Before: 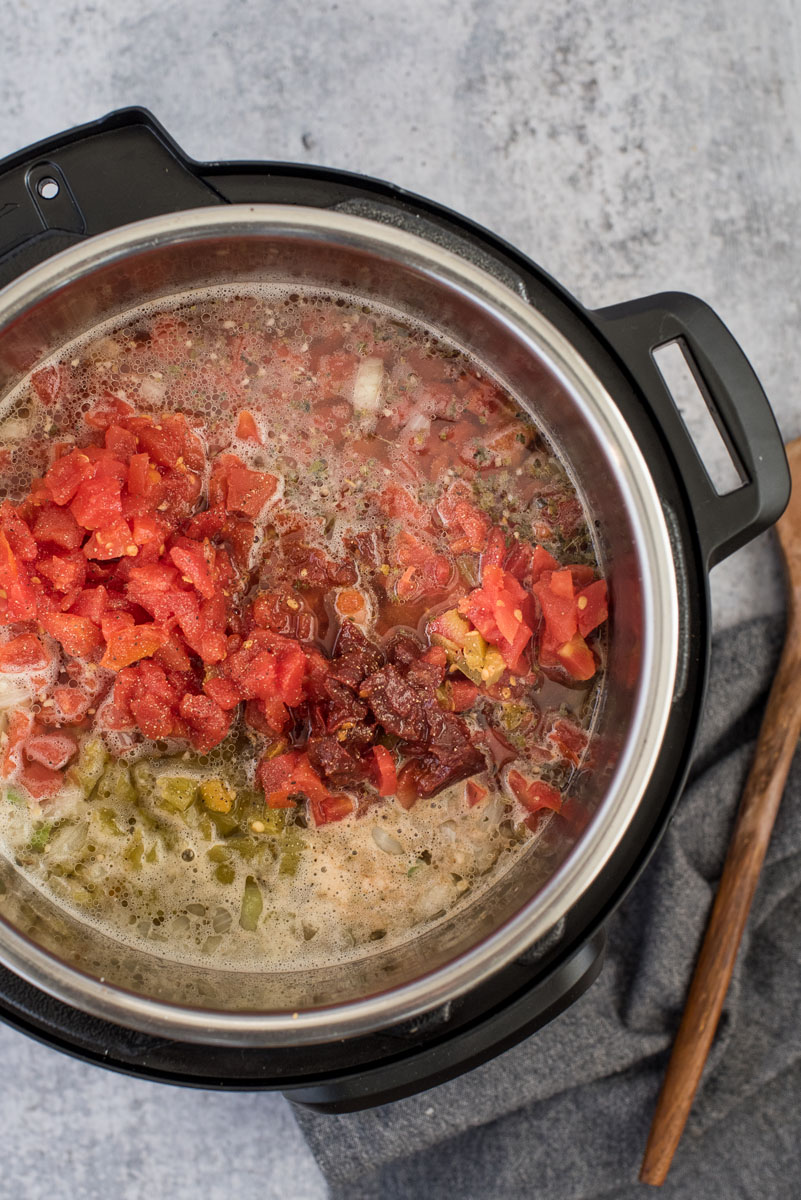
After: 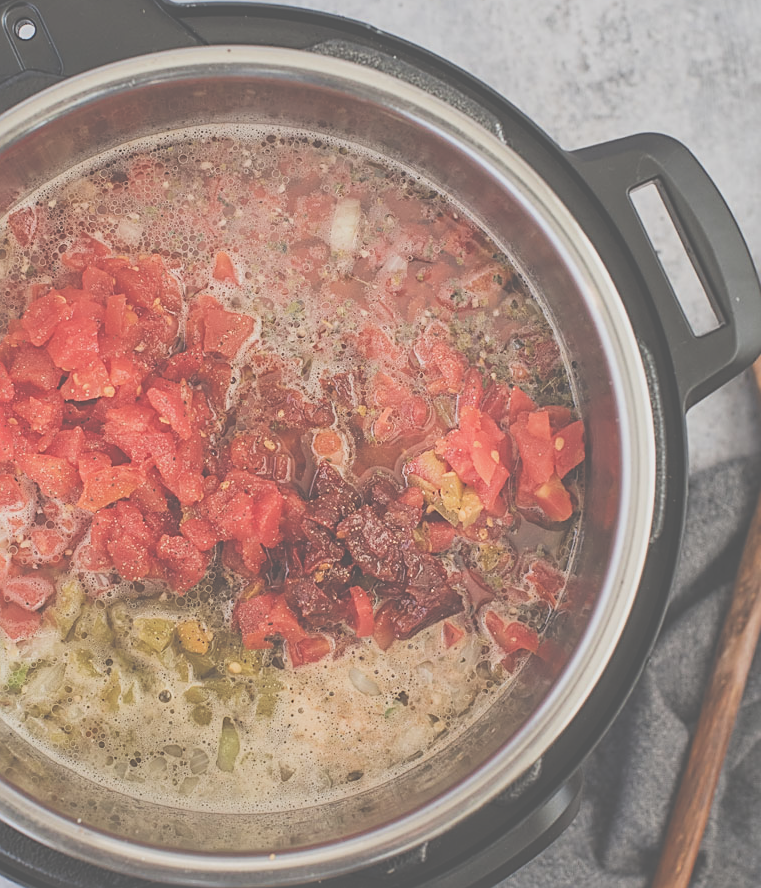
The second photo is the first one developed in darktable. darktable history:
exposure: black level correction -0.071, exposure 0.5 EV, compensate highlight preservation false
crop and rotate: left 2.991%, top 13.302%, right 1.981%, bottom 12.636%
sharpen: on, module defaults
filmic rgb: black relative exposure -7.65 EV, white relative exposure 4.56 EV, hardness 3.61
